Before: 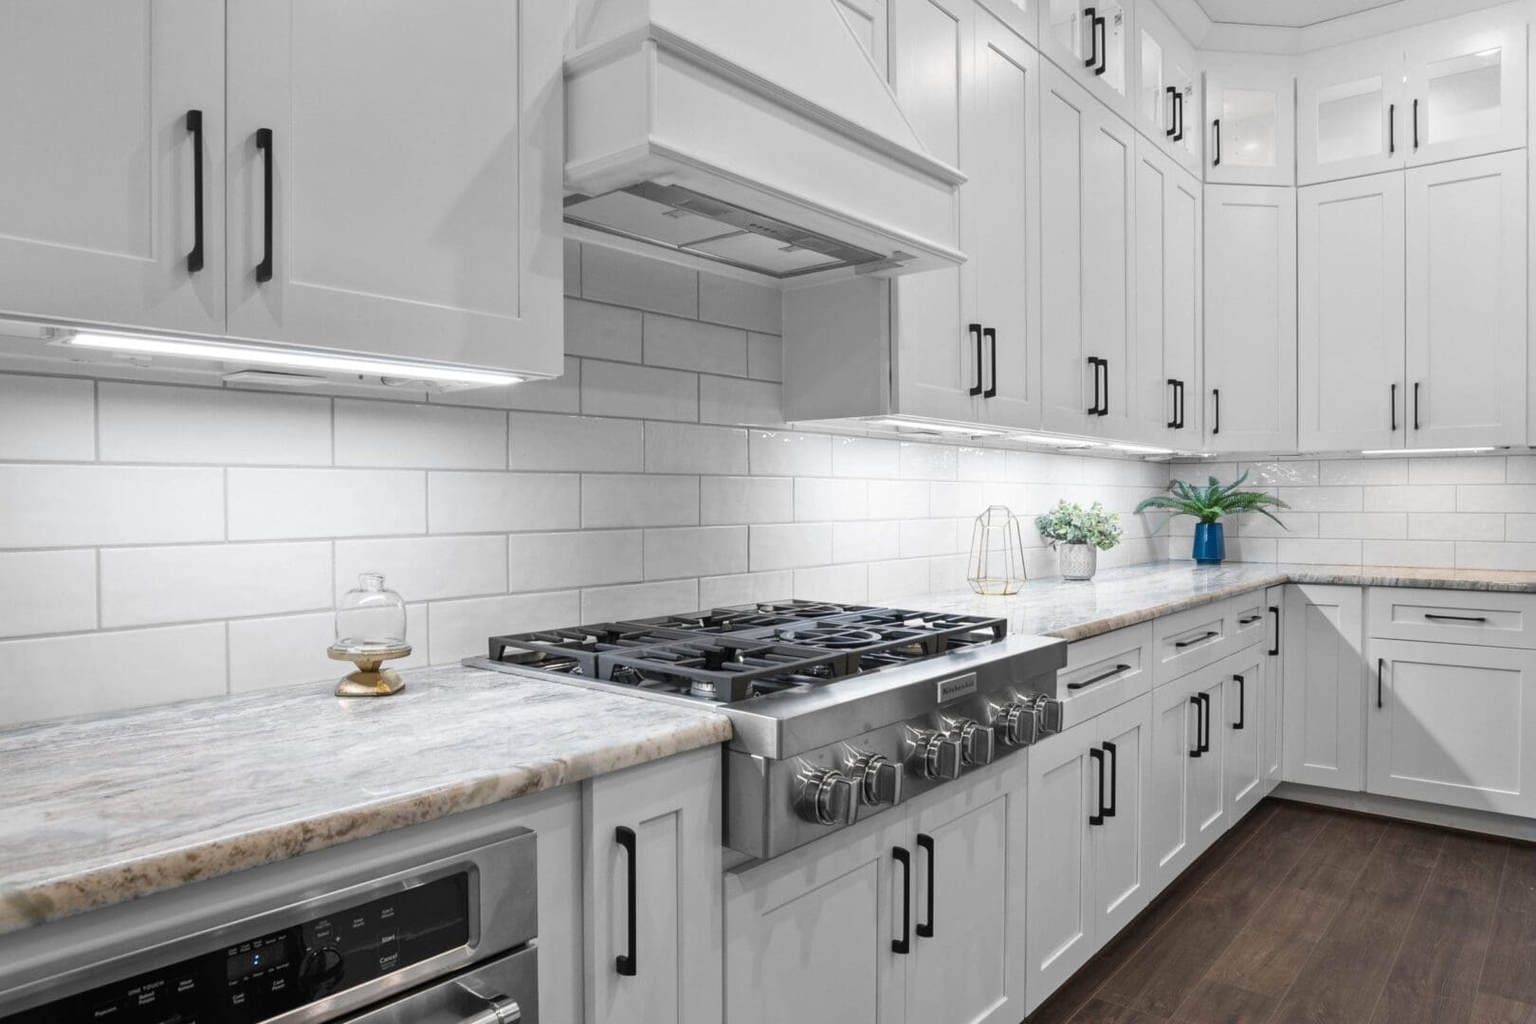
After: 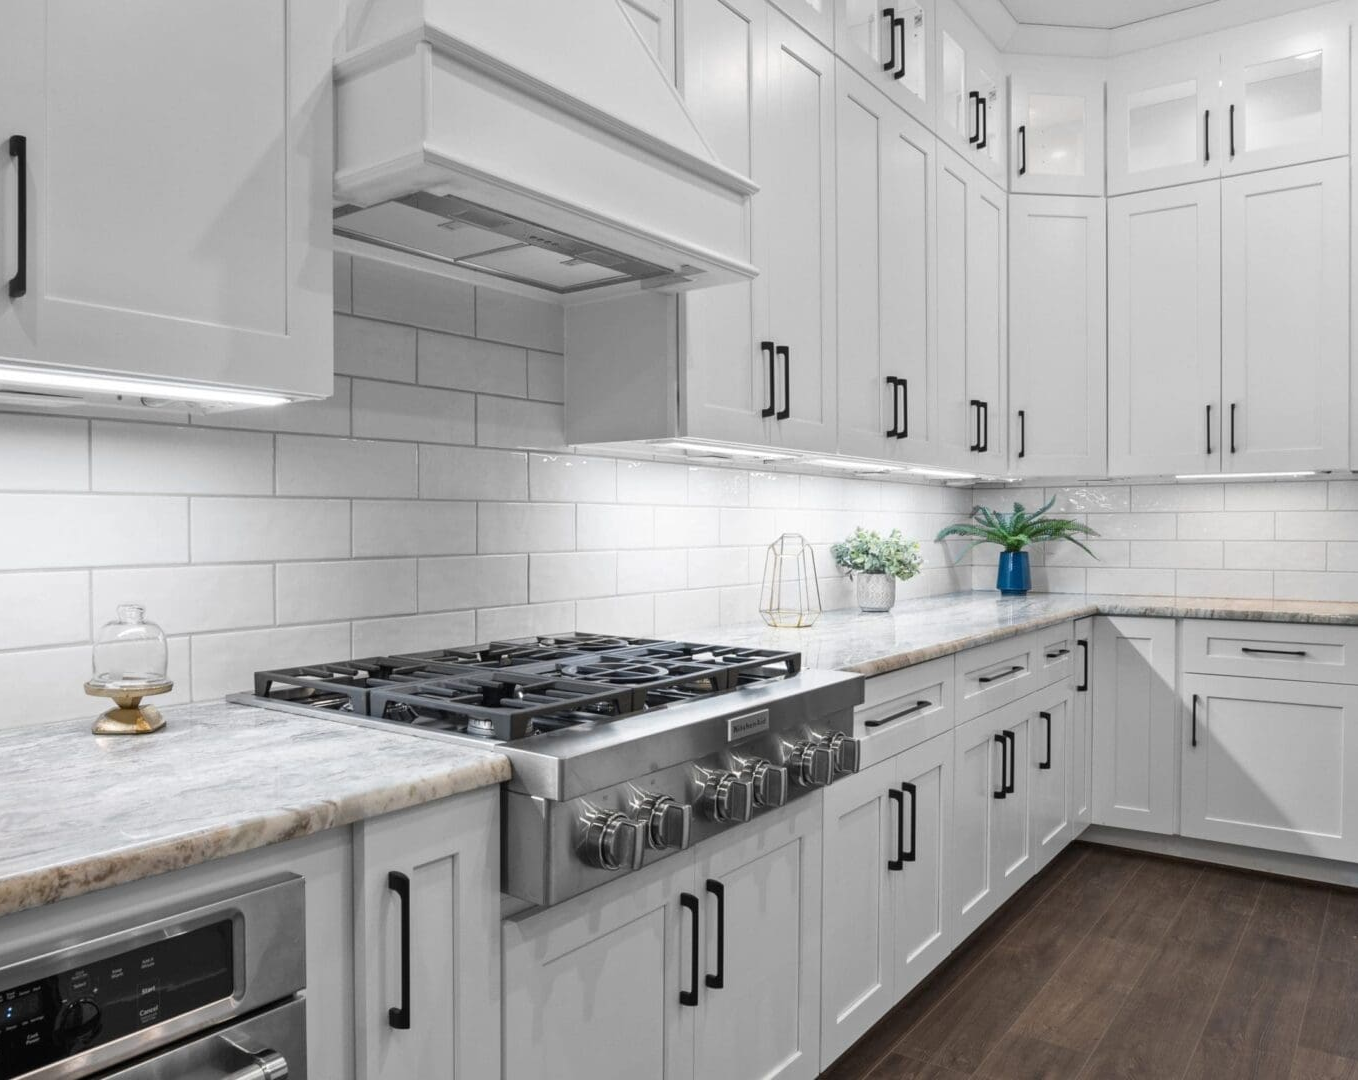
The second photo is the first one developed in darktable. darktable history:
crop: left 16.144%
